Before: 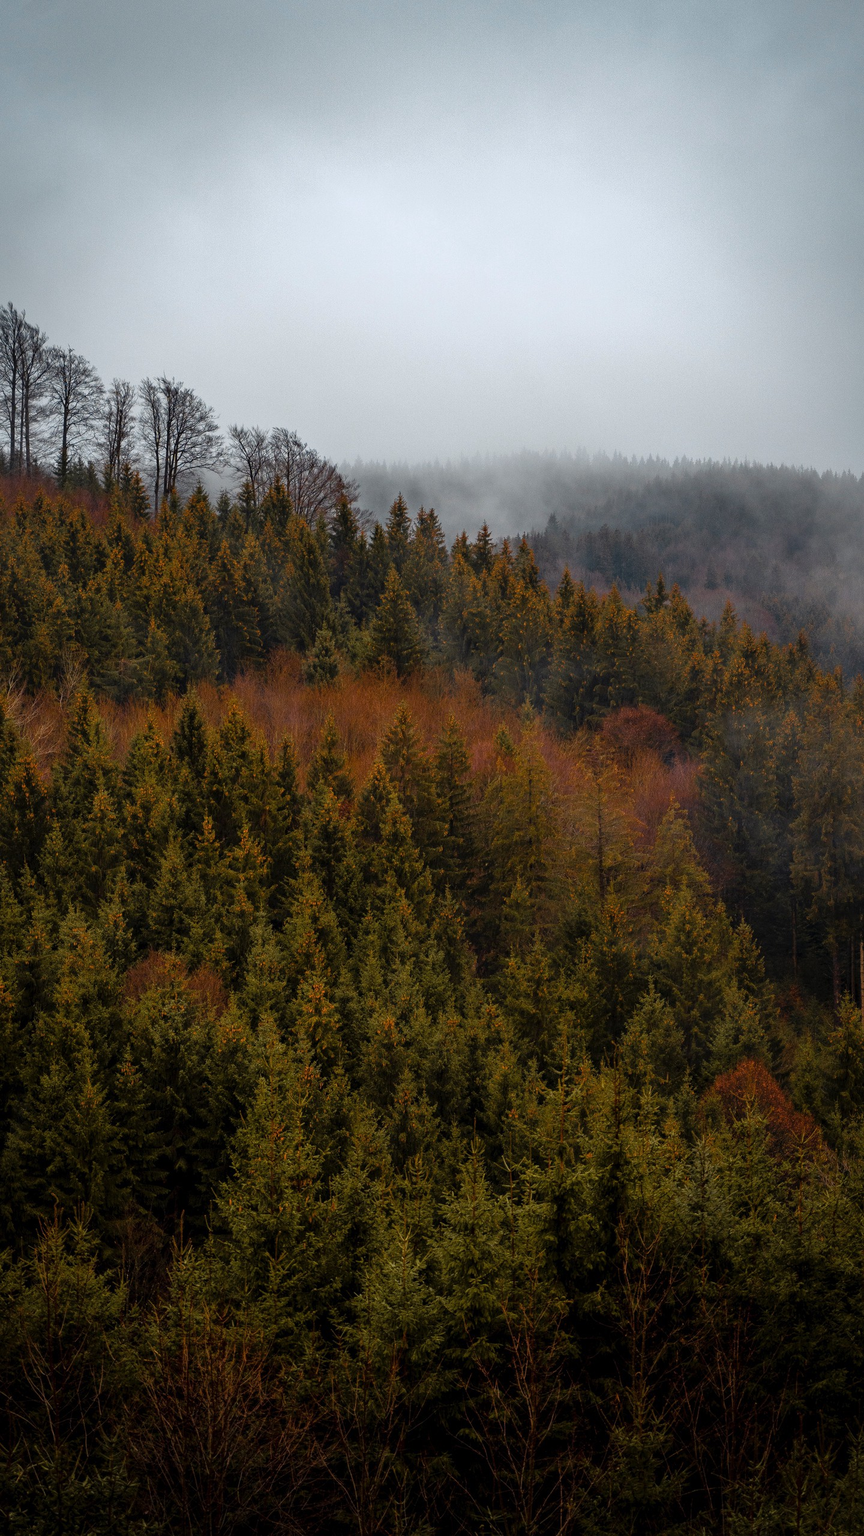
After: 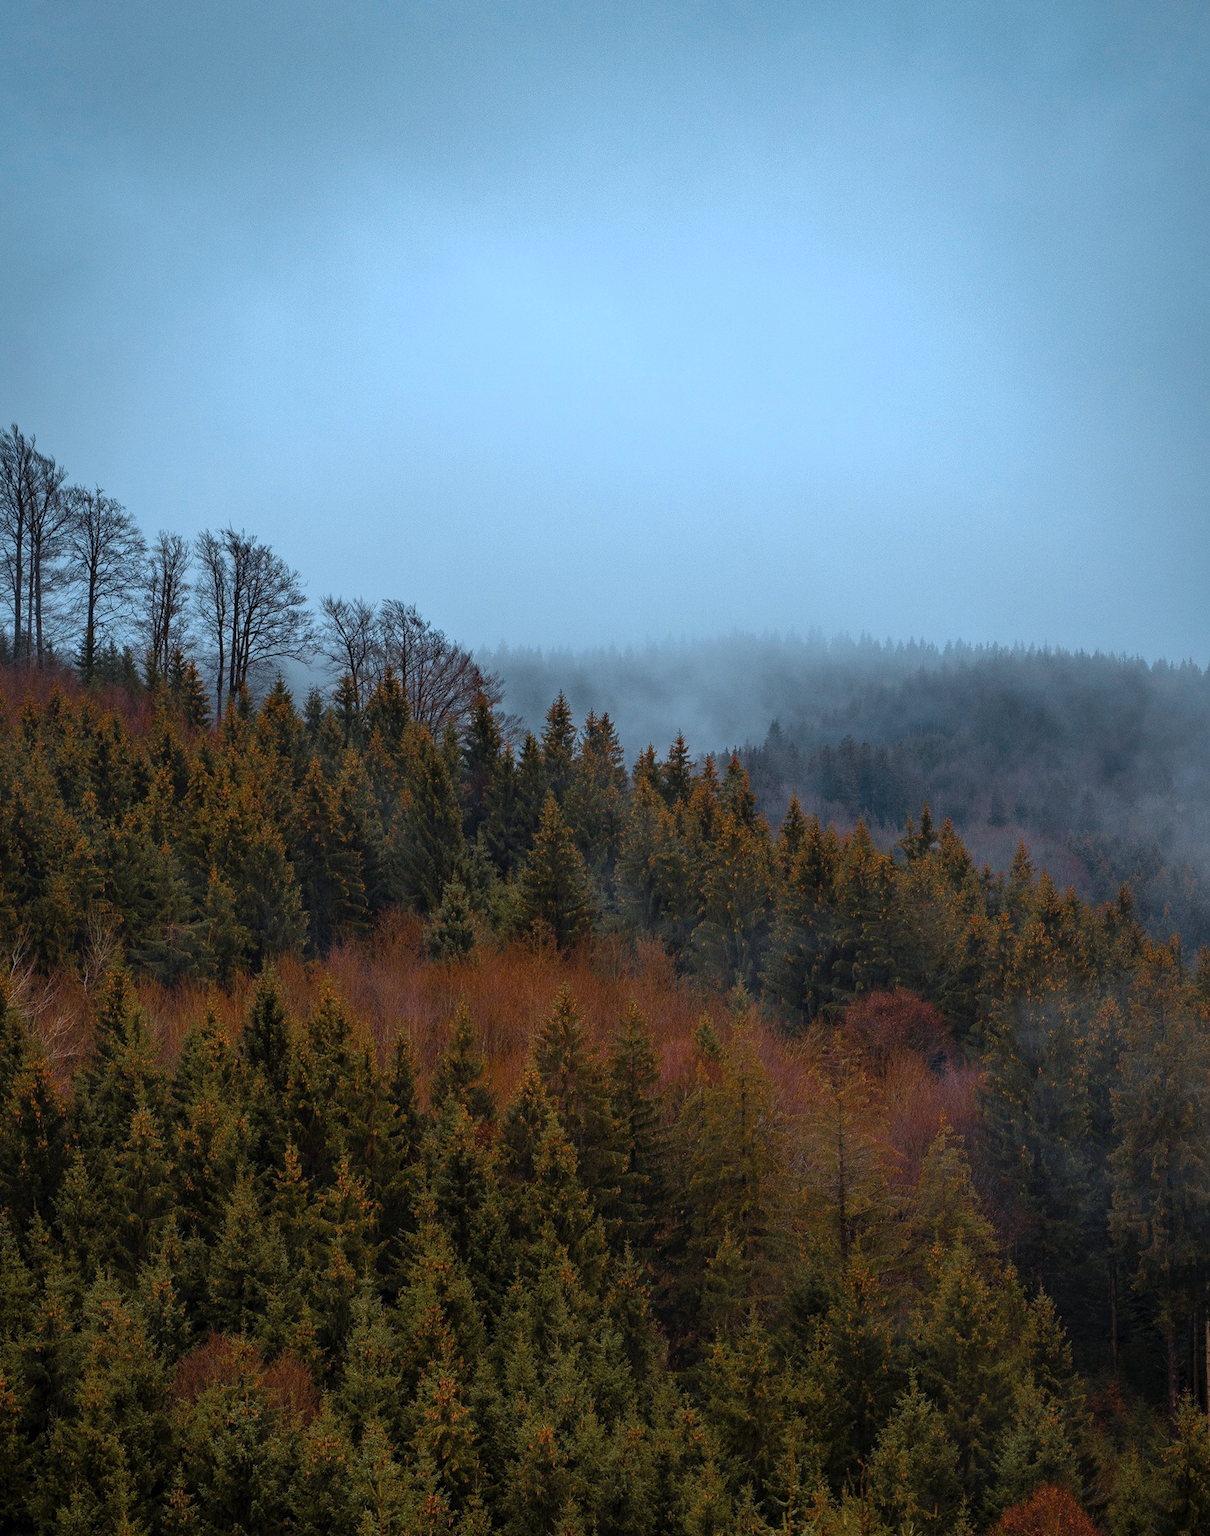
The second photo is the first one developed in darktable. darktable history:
crop: right 0%, bottom 28.656%
color correction: highlights a* -9.46, highlights b* -23.55
tone equalizer: edges refinement/feathering 500, mask exposure compensation -1.57 EV, preserve details no
color zones: curves: ch0 [(0, 0.444) (0.143, 0.442) (0.286, 0.441) (0.429, 0.441) (0.571, 0.441) (0.714, 0.441) (0.857, 0.442) (1, 0.444)], mix 33.18%
